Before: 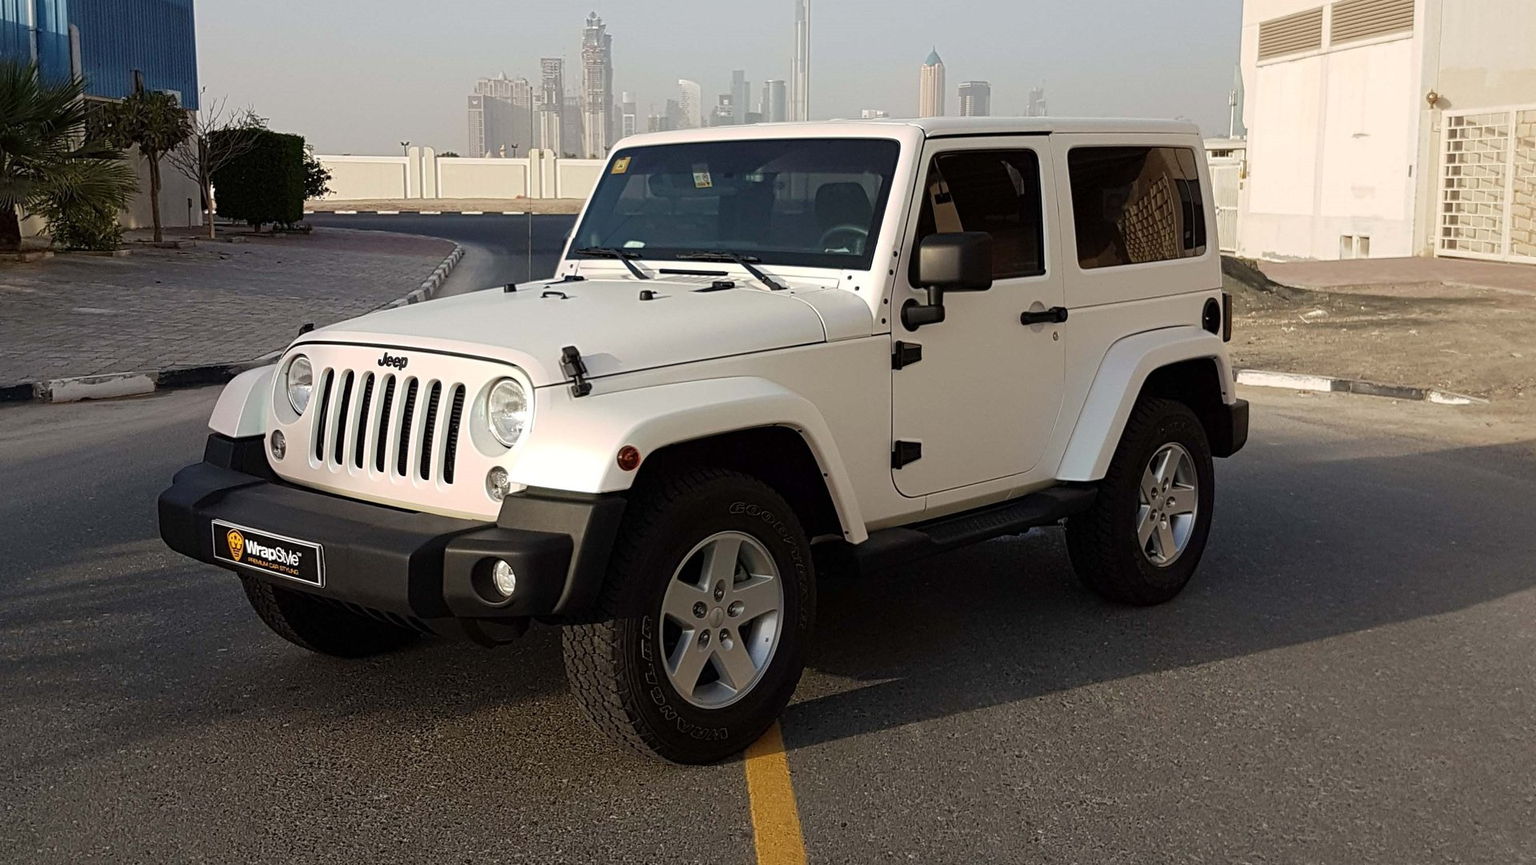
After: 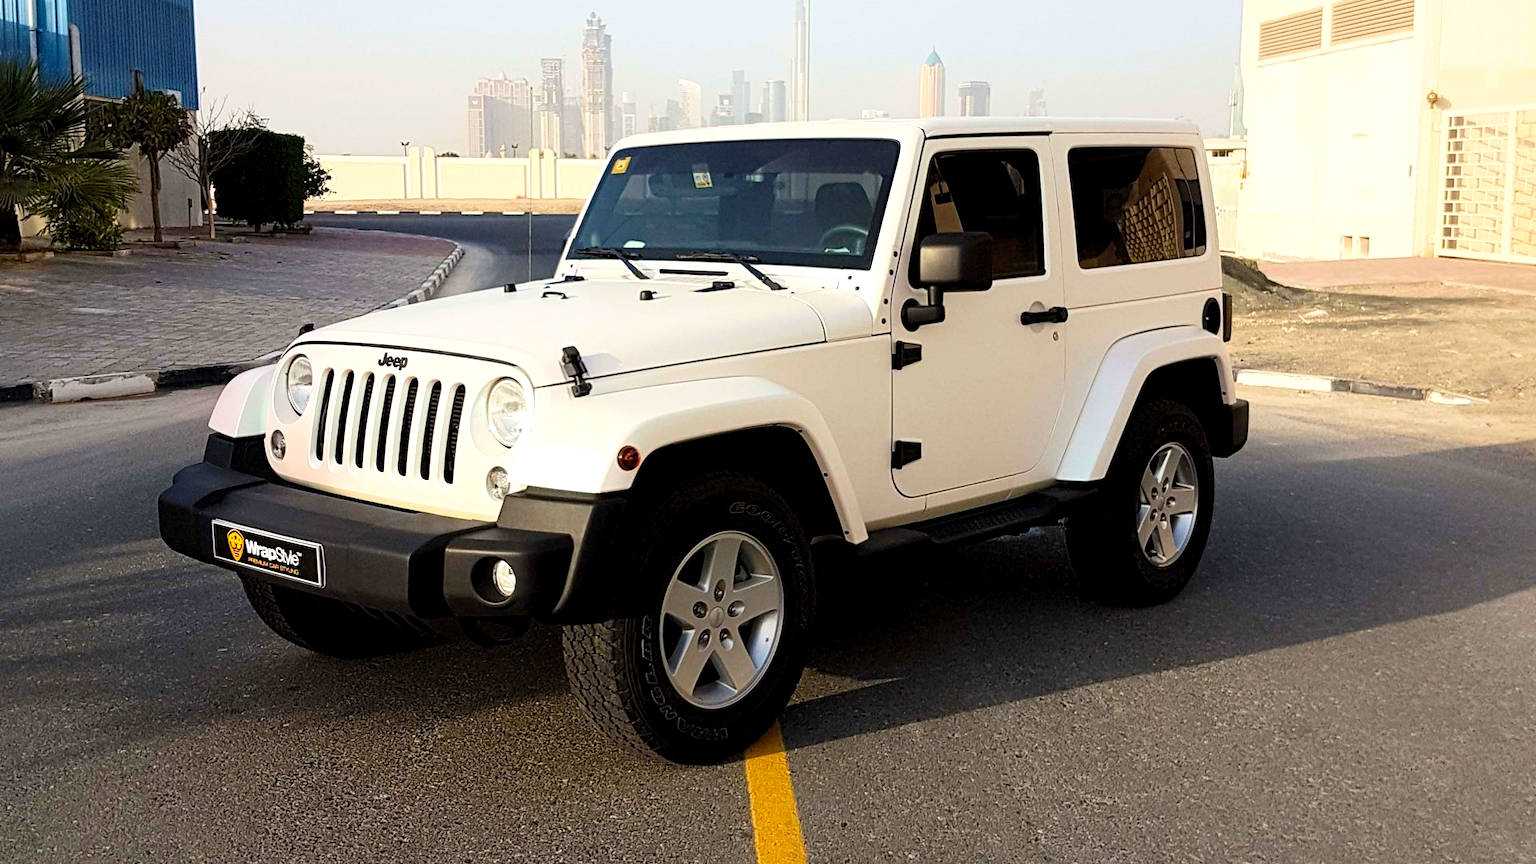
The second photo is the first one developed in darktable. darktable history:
contrast brightness saturation: contrast 0.198, brightness 0.16, saturation 0.217
shadows and highlights: shadows 12.84, white point adjustment 1.21, highlights -1.28, soften with gaussian
local contrast: mode bilateral grid, contrast 20, coarseness 51, detail 102%, midtone range 0.2
color balance rgb: global offset › luminance -0.285%, global offset › hue 260.55°, perceptual saturation grading › global saturation 19.336%
tone equalizer: -8 EV -0.429 EV, -7 EV -0.361 EV, -6 EV -0.31 EV, -5 EV -0.205 EV, -3 EV 0.193 EV, -2 EV 0.352 EV, -1 EV 0.401 EV, +0 EV 0.428 EV
